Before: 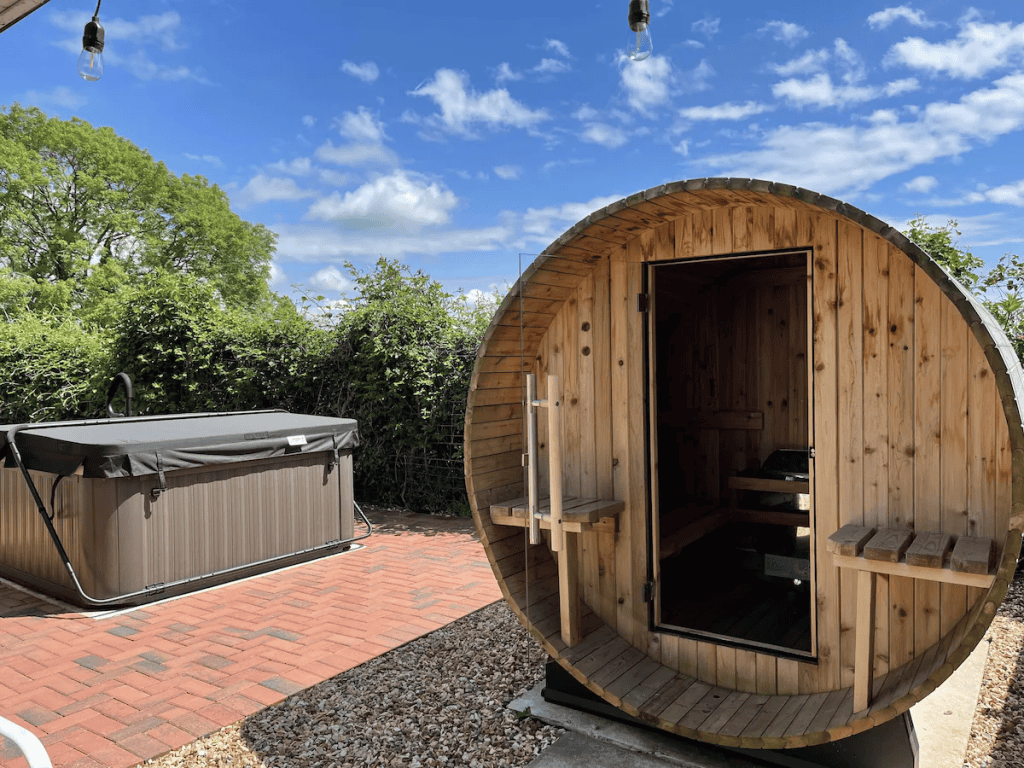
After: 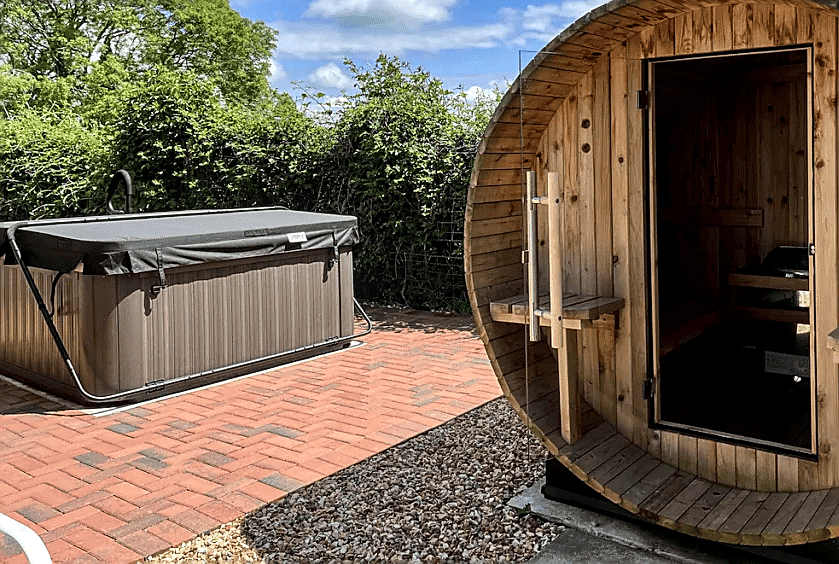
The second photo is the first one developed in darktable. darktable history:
crop: top 26.554%, right 18.048%
local contrast: detail 130%
sharpen: radius 1.359, amount 1.246, threshold 0.839
contrast brightness saturation: contrast 0.153, brightness -0.007, saturation 0.102
